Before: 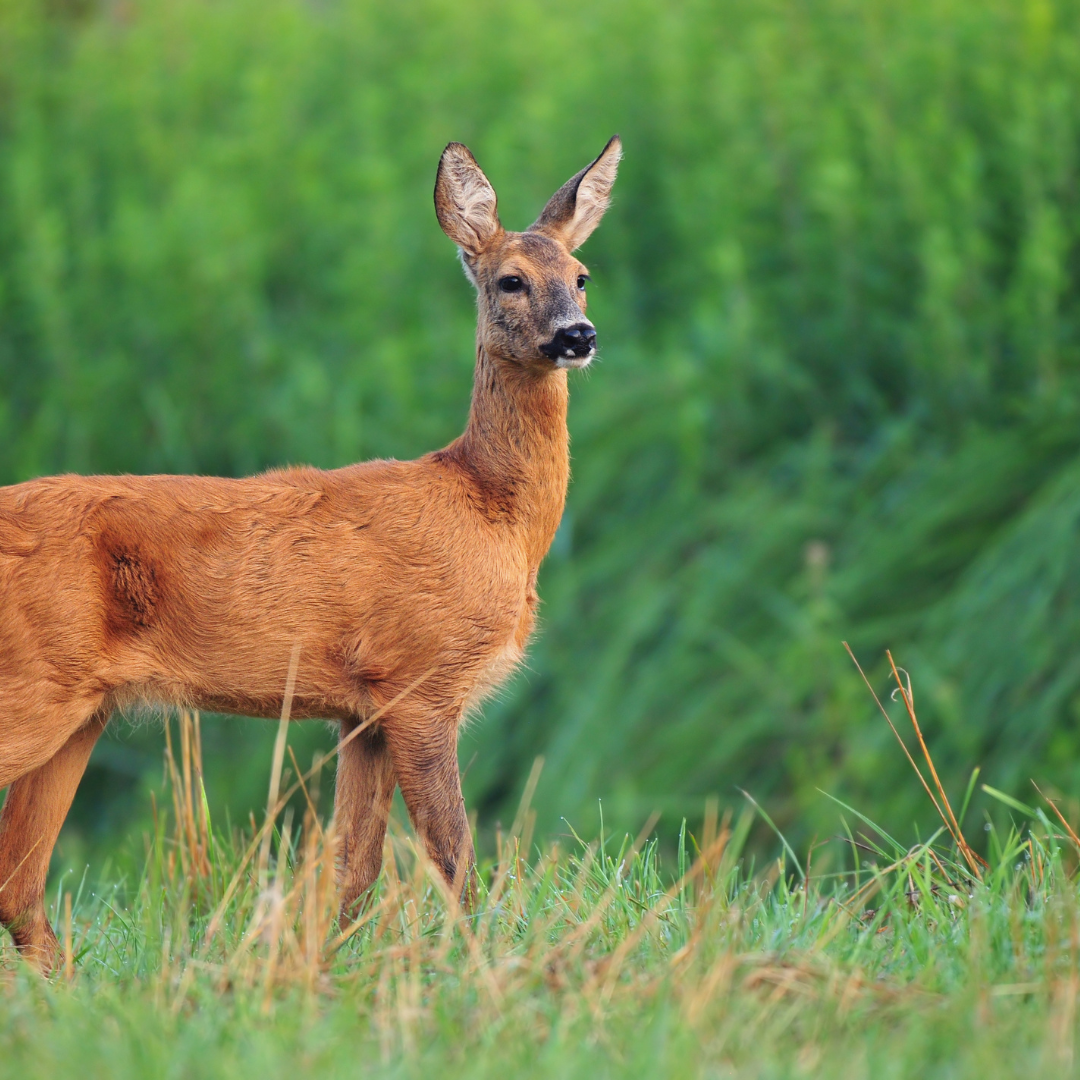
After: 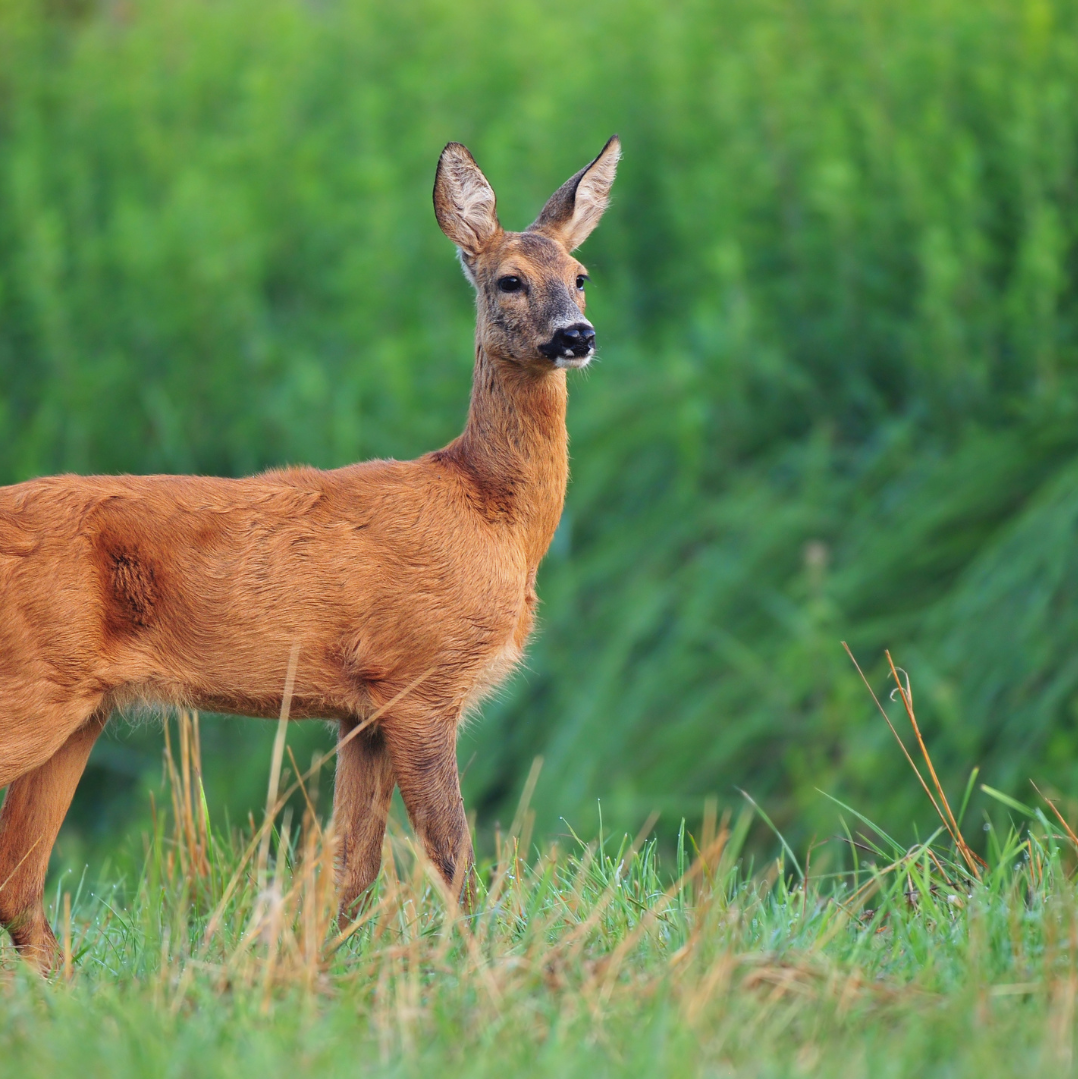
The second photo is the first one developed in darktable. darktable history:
white balance: red 0.98, blue 1.034
crop and rotate: left 0.126%
